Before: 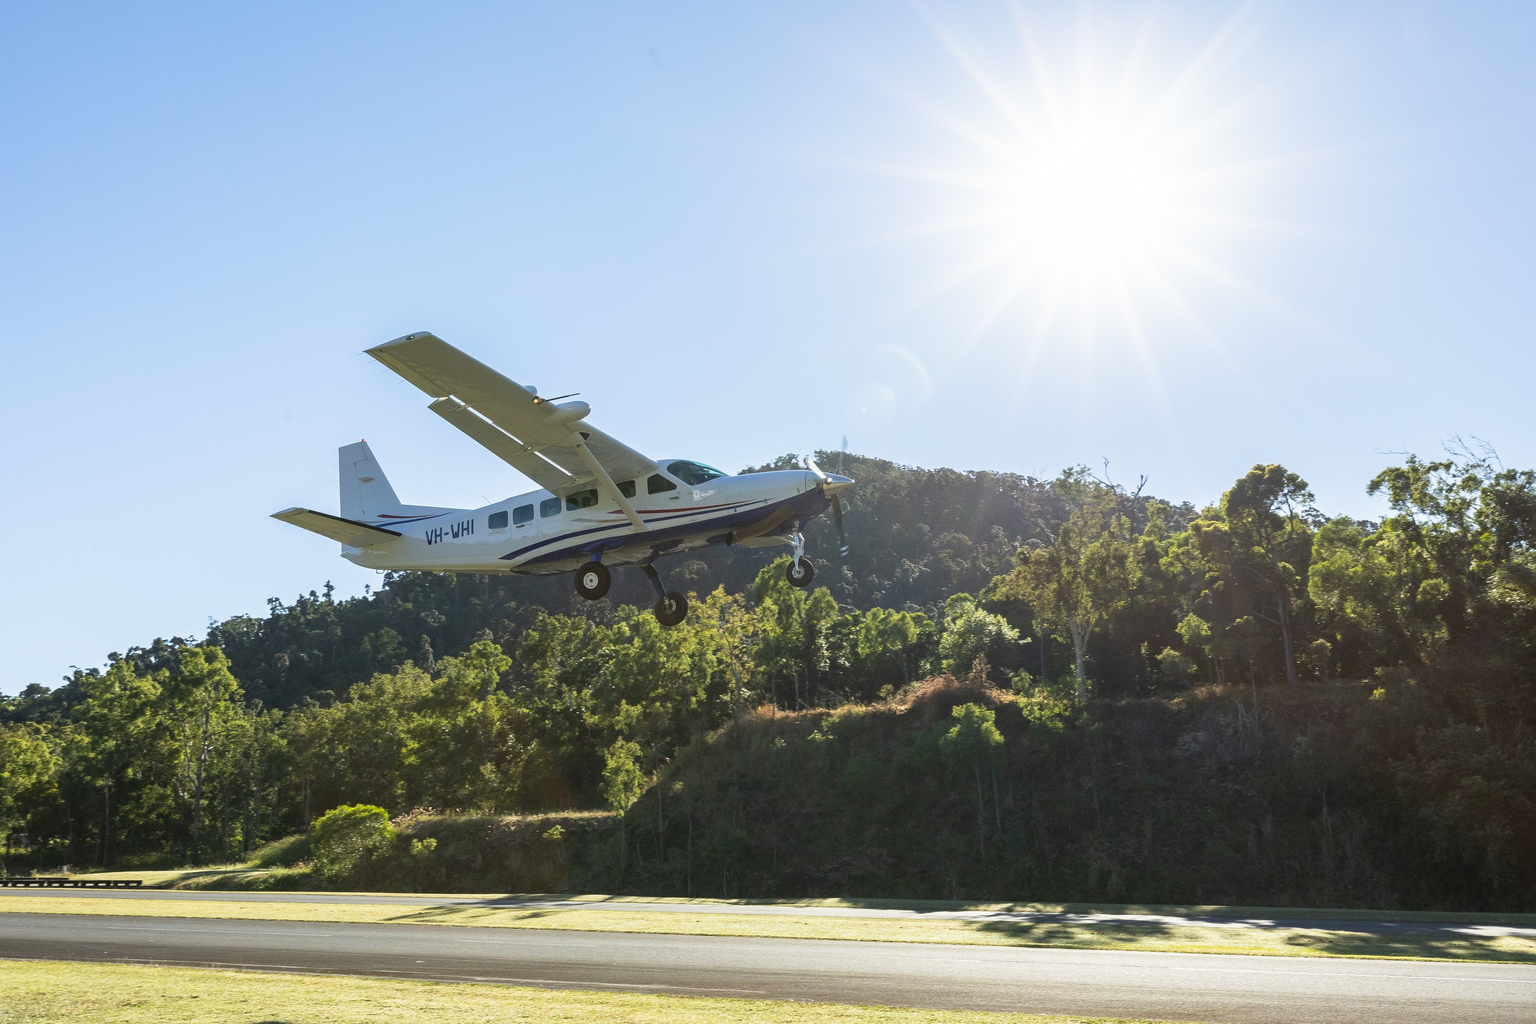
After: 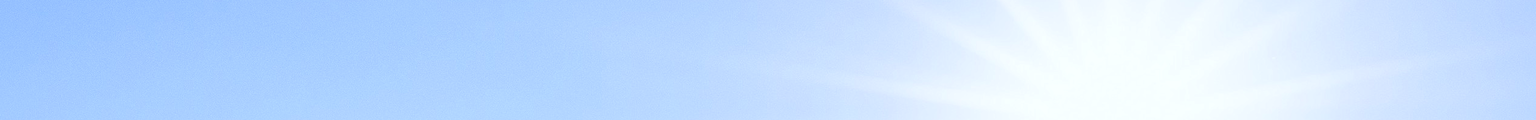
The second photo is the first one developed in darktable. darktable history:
crop and rotate: left 9.644%, top 9.491%, right 6.021%, bottom 80.509%
local contrast: mode bilateral grid, contrast 20, coarseness 50, detail 161%, midtone range 0.2
white balance: red 0.967, blue 1.119, emerald 0.756
